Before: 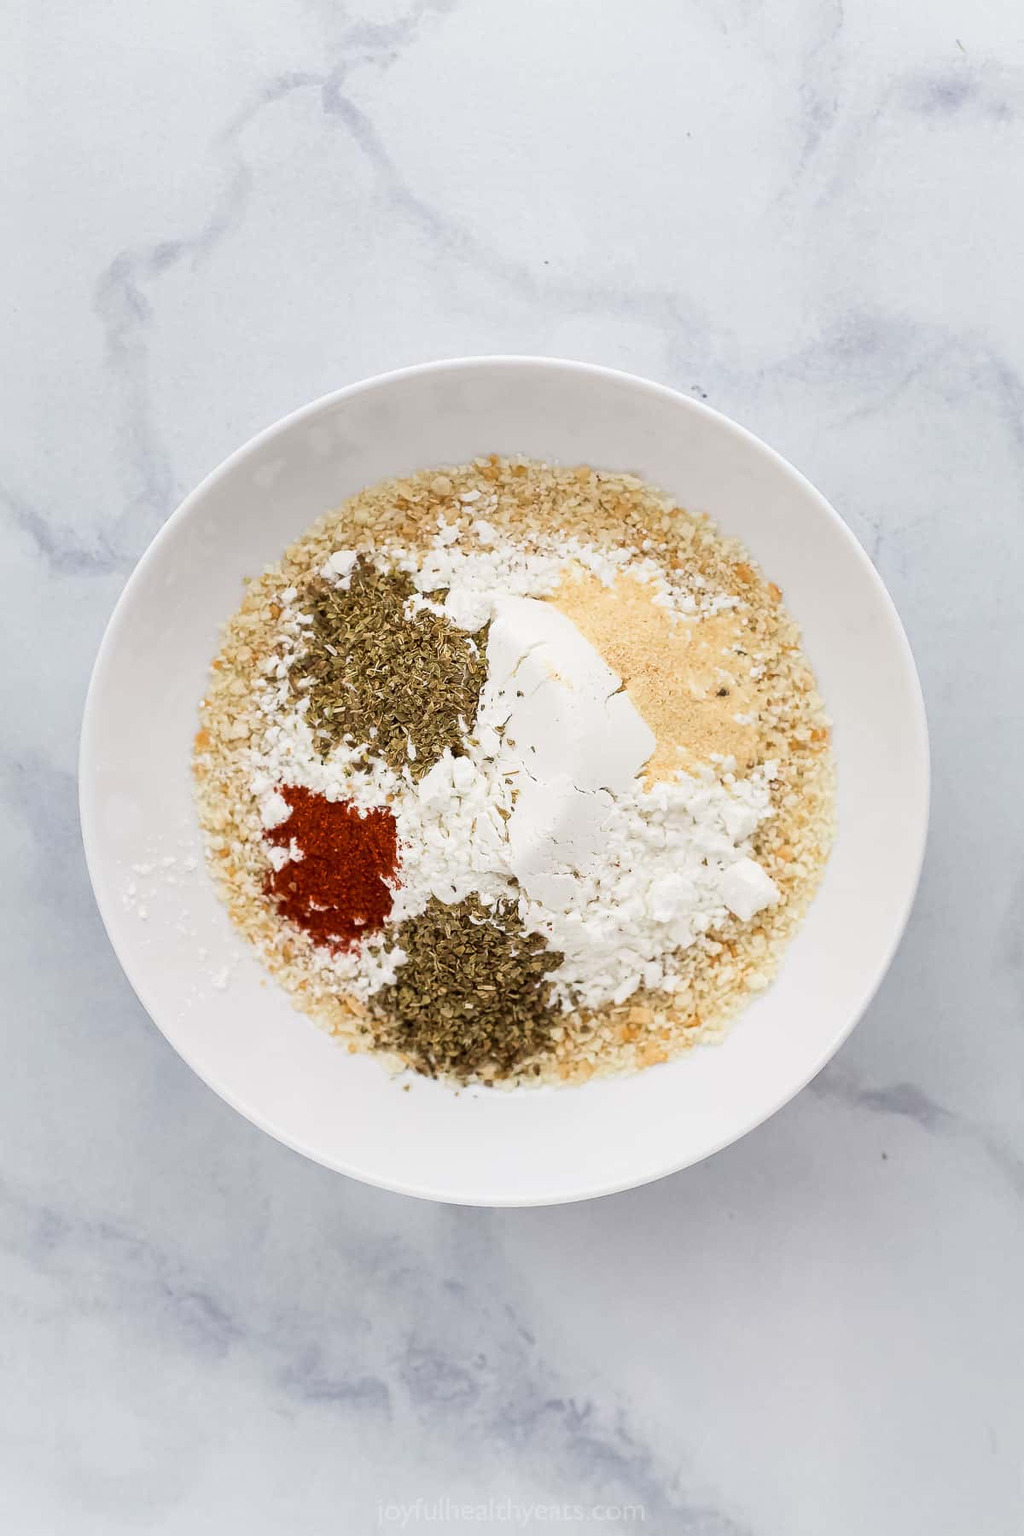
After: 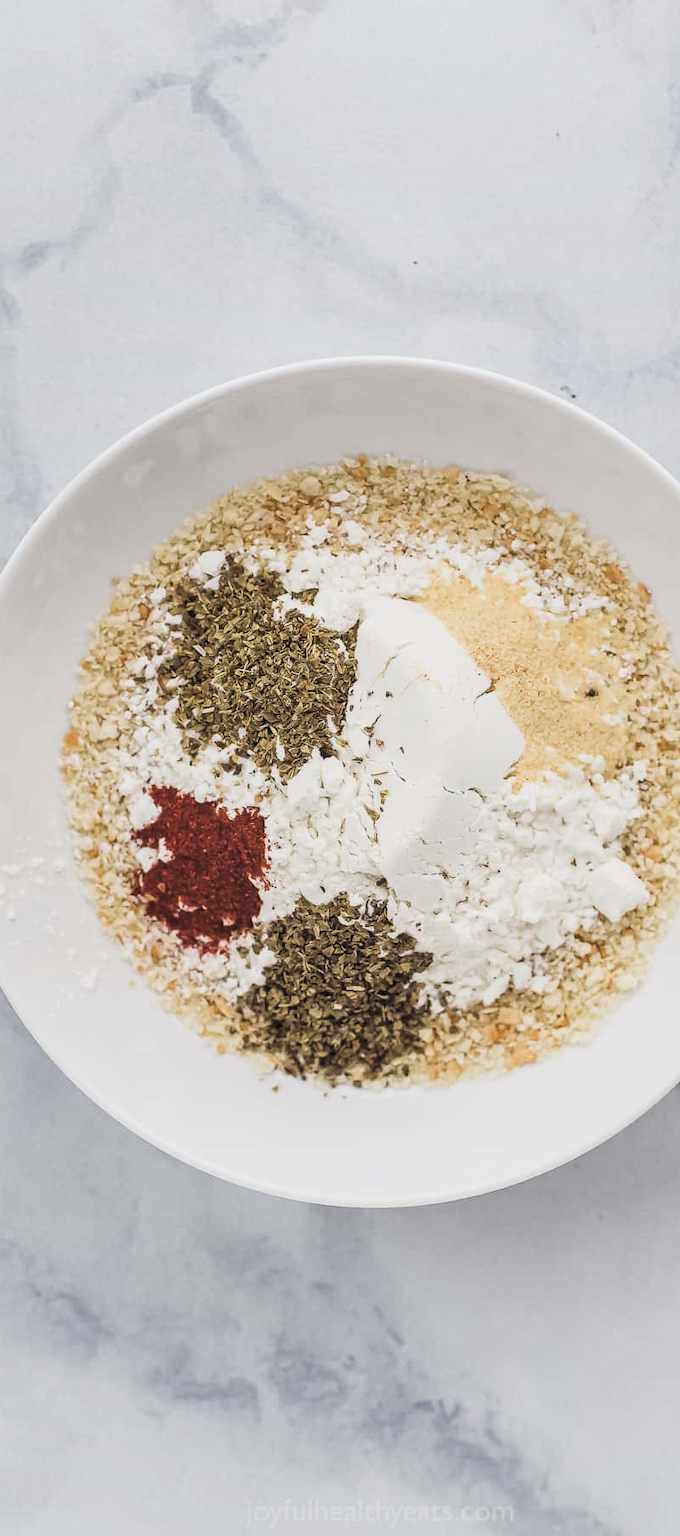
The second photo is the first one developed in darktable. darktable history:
shadows and highlights: shadows 36.39, highlights -27.42, soften with gaussian
local contrast: on, module defaults
exposure: black level correction -0.031, compensate highlight preservation false
filmic rgb: black relative exposure -5.02 EV, white relative exposure 3.18 EV, hardness 3.45, contrast 1.201, highlights saturation mix -28.97%
crop and rotate: left 12.874%, right 20.637%
